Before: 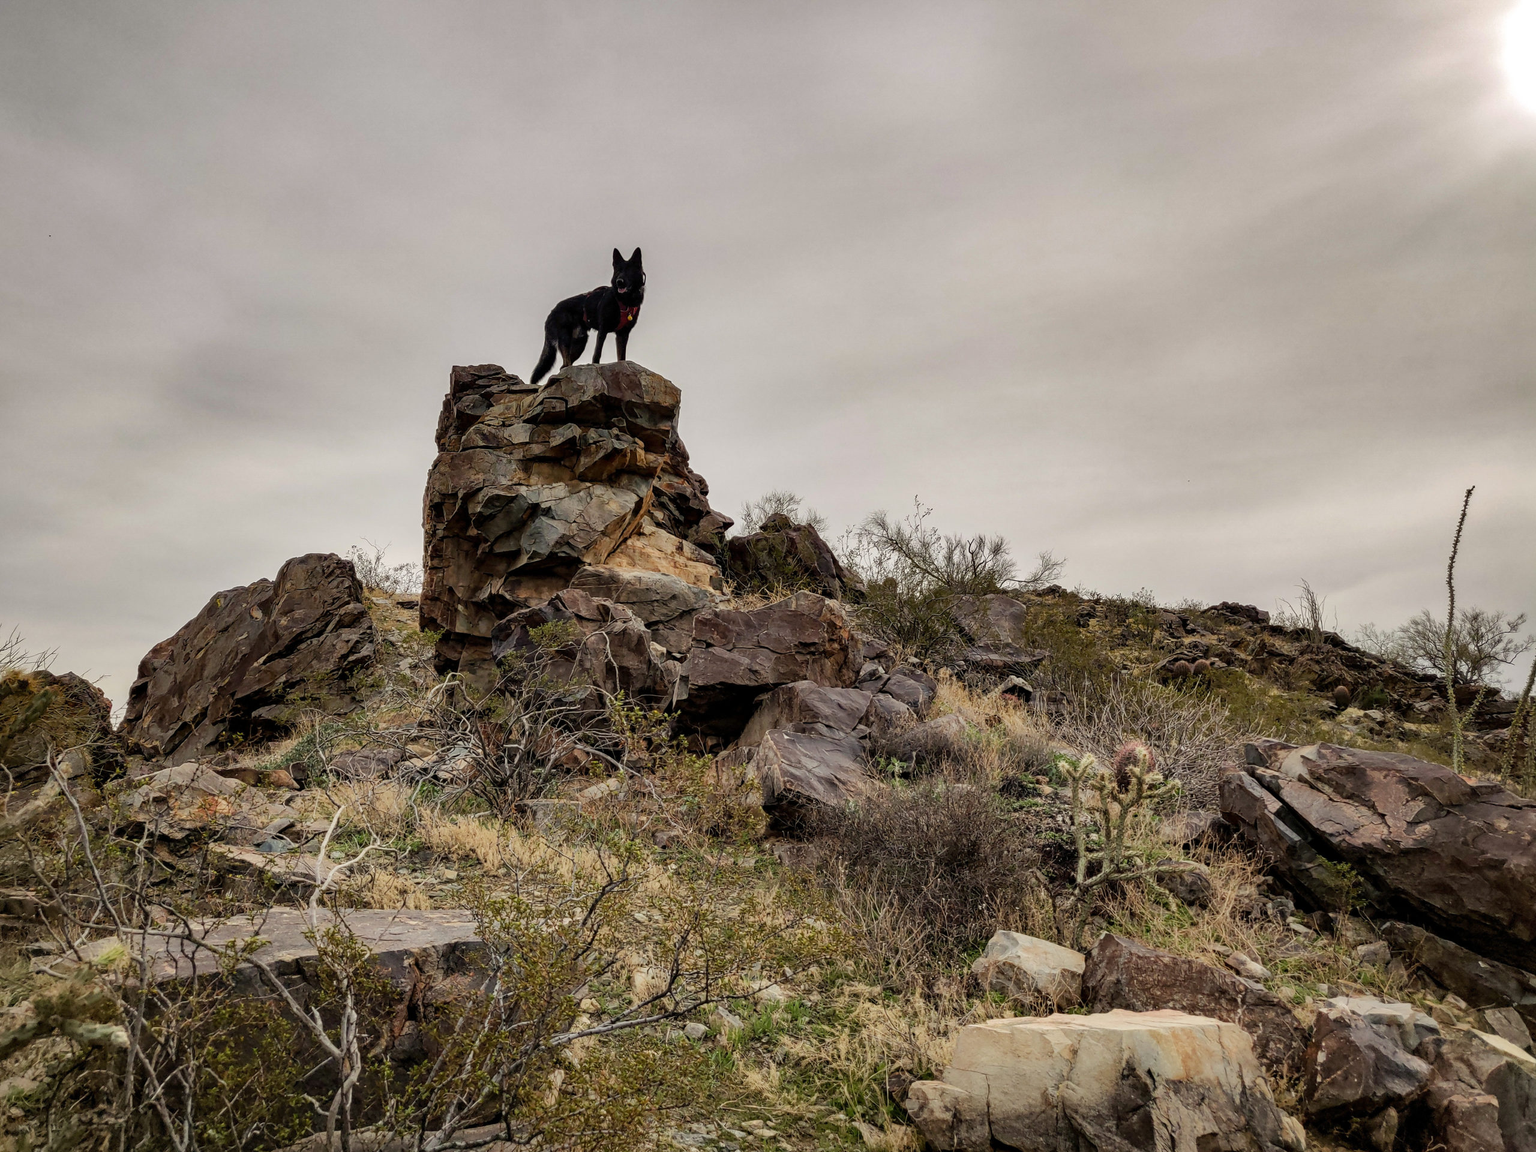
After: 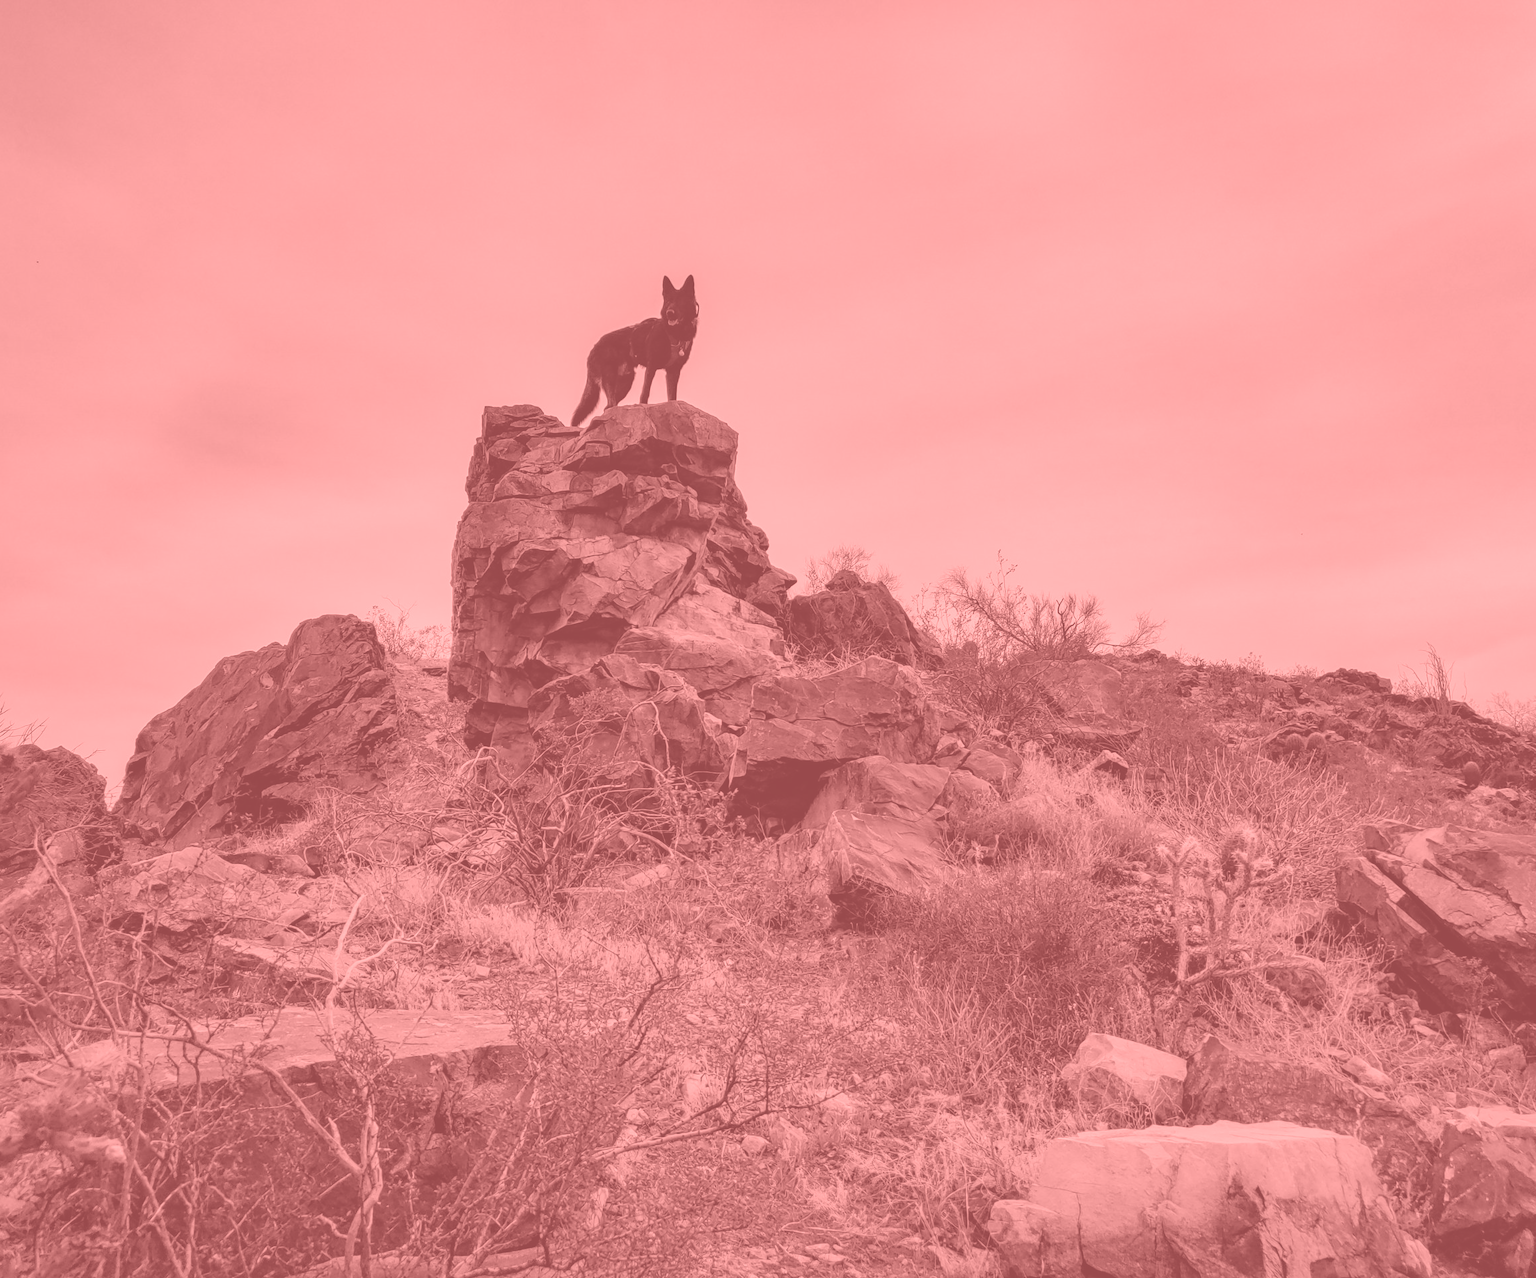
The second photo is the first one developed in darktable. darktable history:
crop and rotate: left 1.088%, right 8.807%
colorize: saturation 51%, source mix 50.67%, lightness 50.67%
